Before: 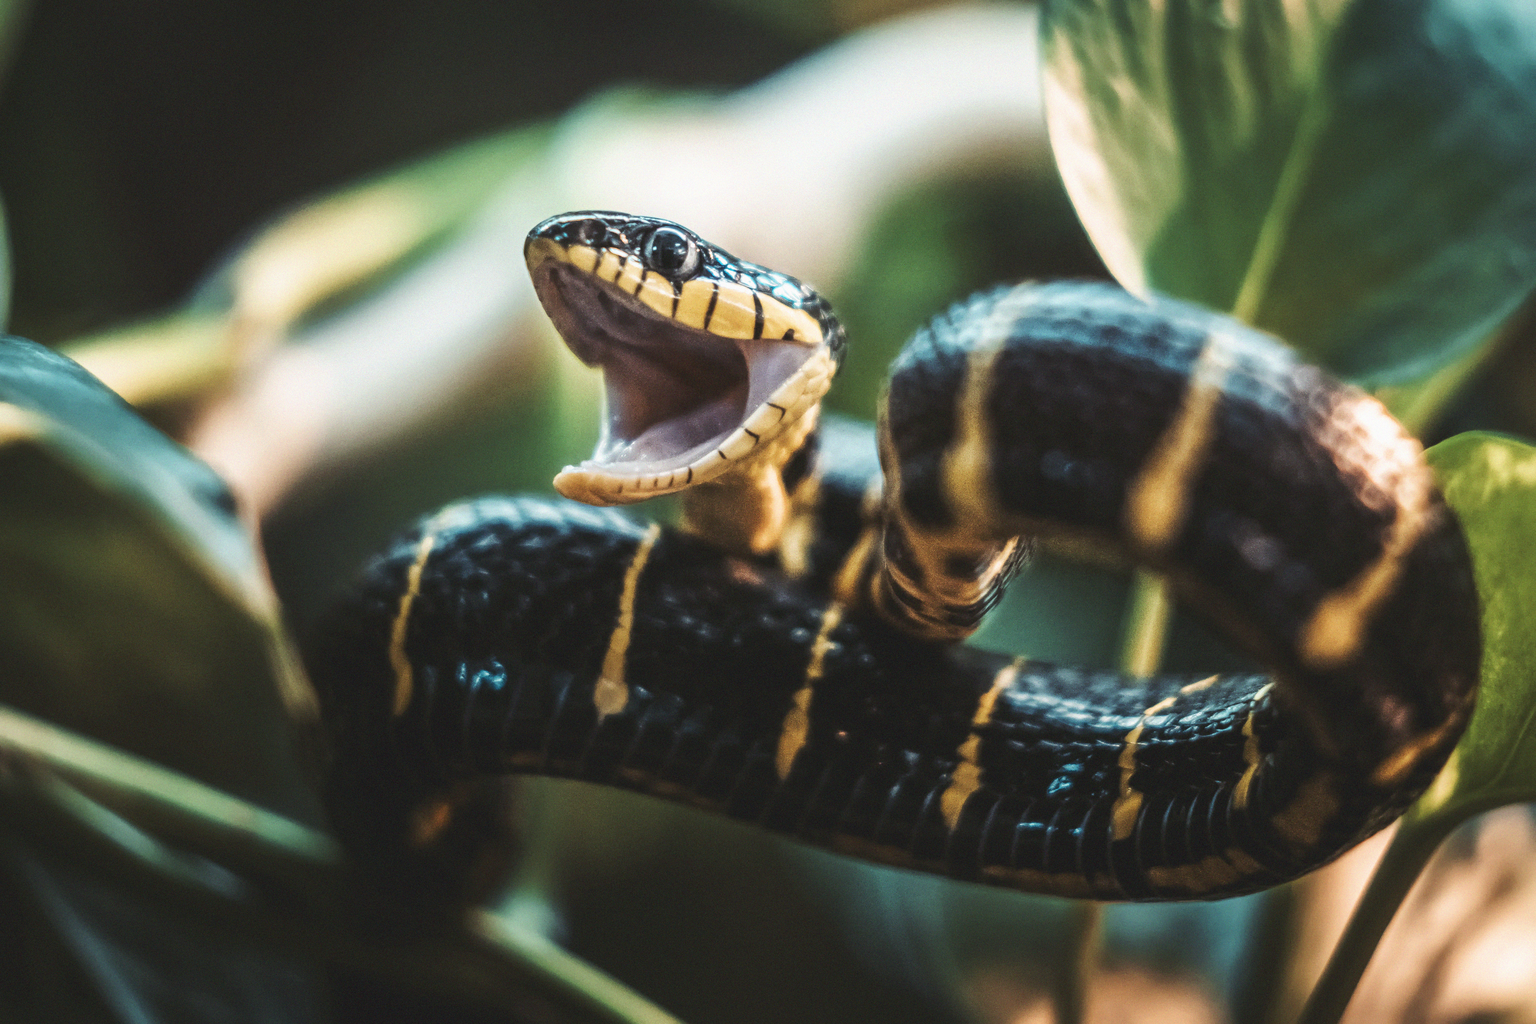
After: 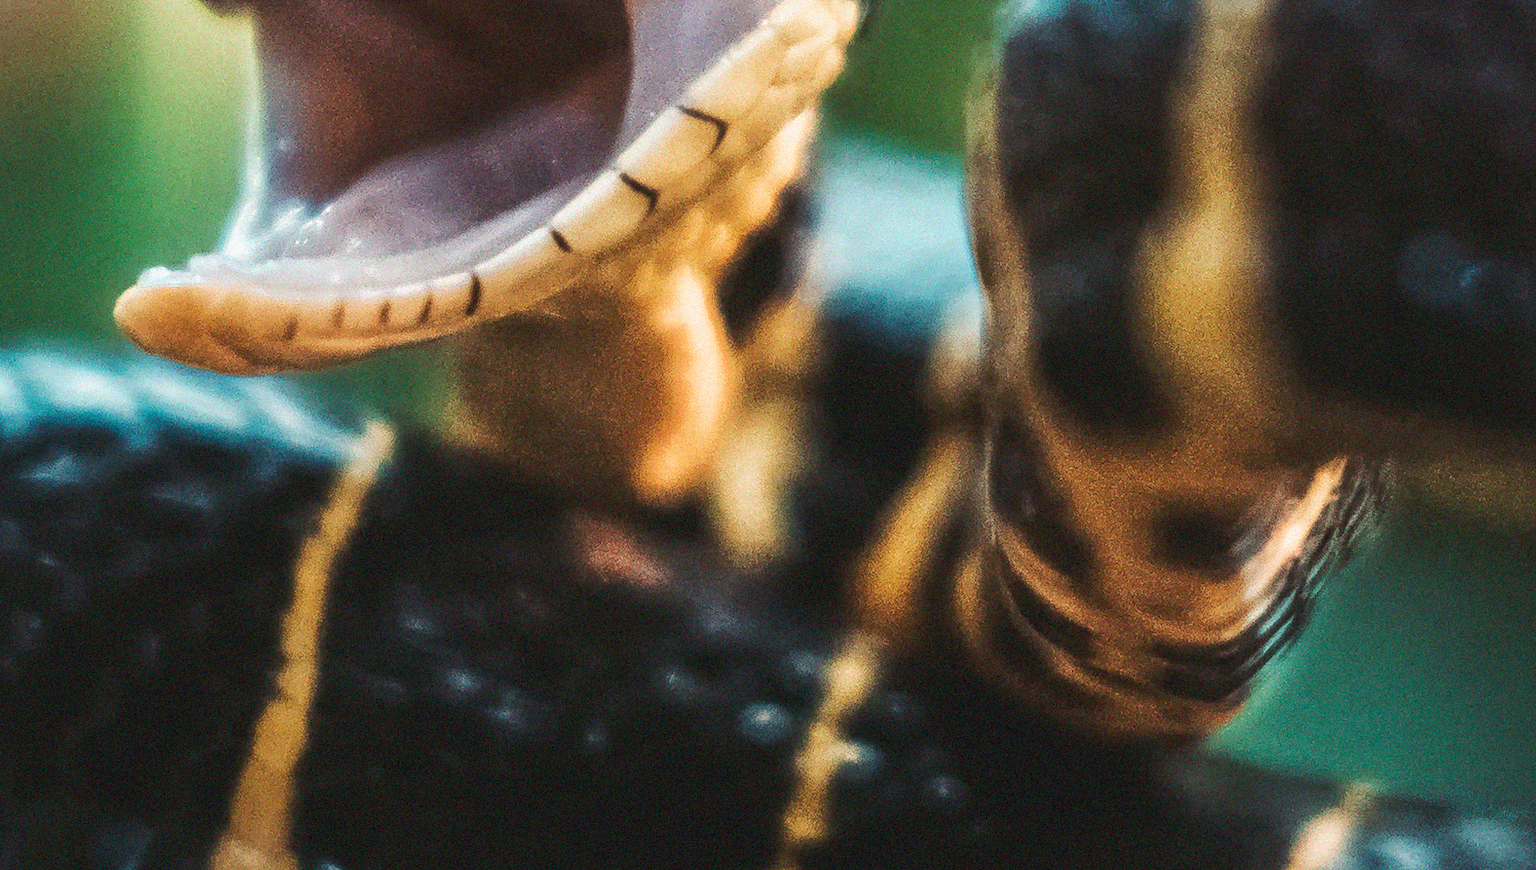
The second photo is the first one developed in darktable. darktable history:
rotate and perspective: rotation 0.215°, lens shift (vertical) -0.139, crop left 0.069, crop right 0.939, crop top 0.002, crop bottom 0.996
crop: left 31.751%, top 32.172%, right 27.8%, bottom 35.83%
